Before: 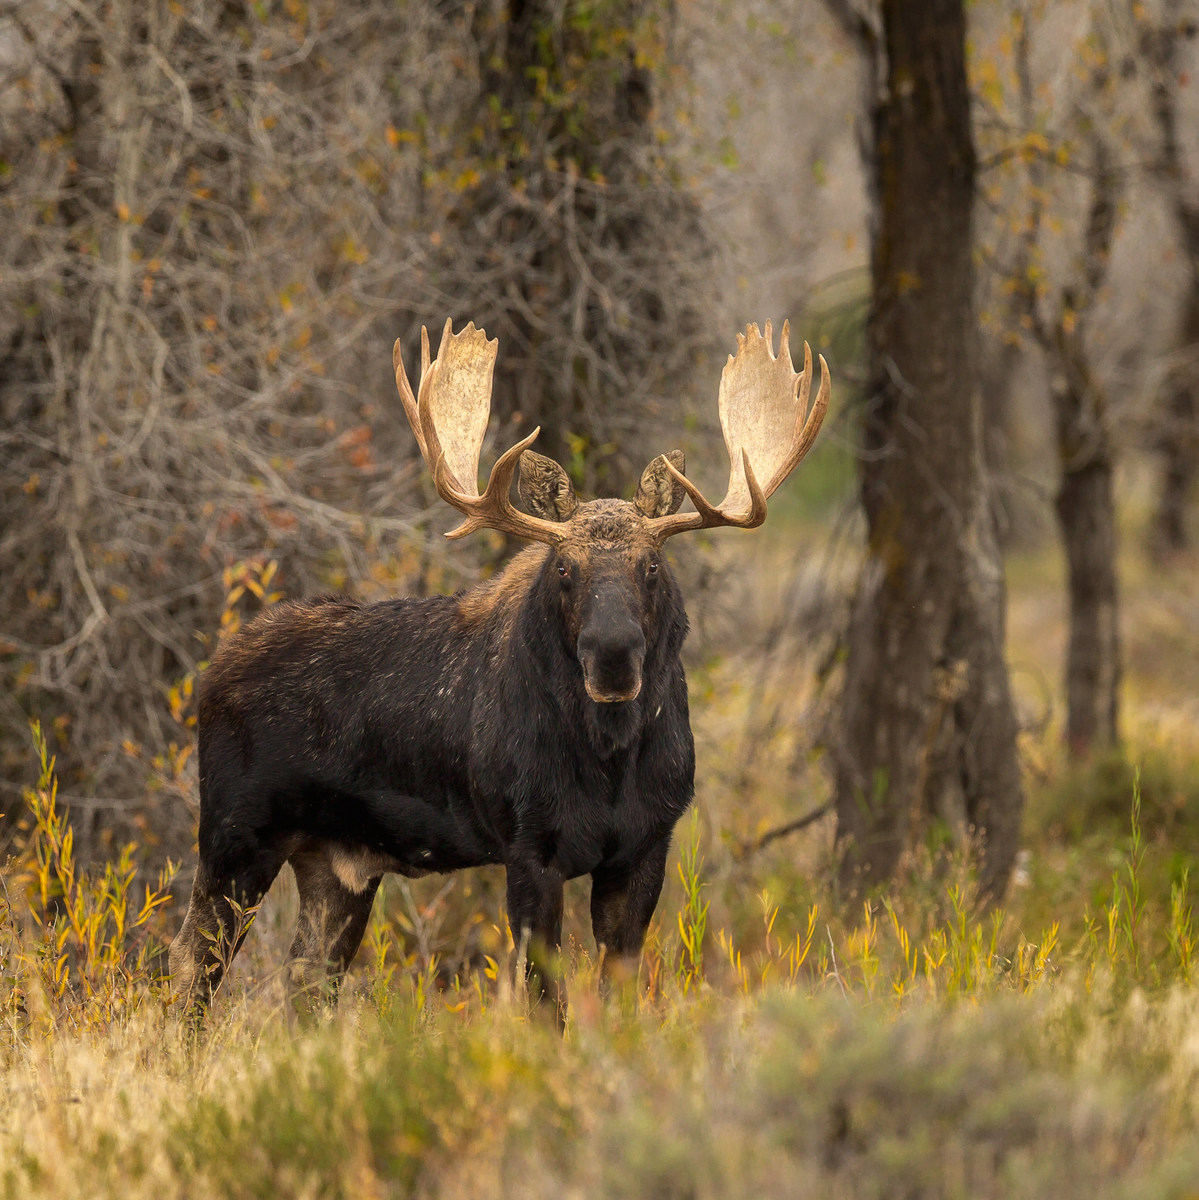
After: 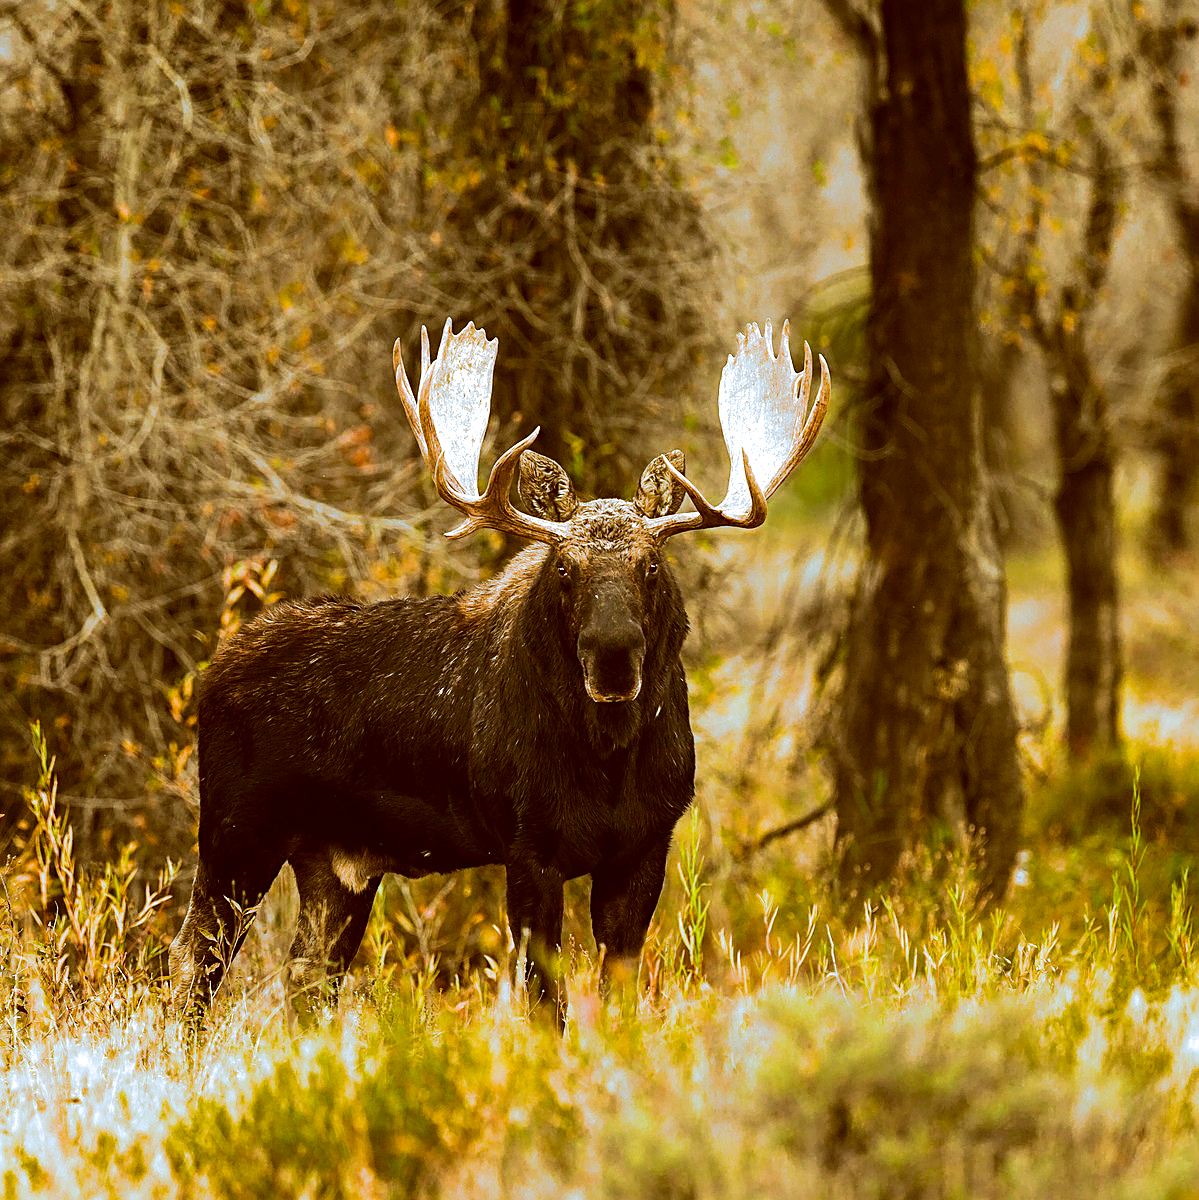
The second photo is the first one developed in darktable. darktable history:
color zones: curves: ch1 [(0.25, 0.61) (0.75, 0.248)]
tone equalizer: -8 EV -1.08 EV, -7 EV -1.01 EV, -6 EV -0.867 EV, -5 EV -0.578 EV, -3 EV 0.578 EV, -2 EV 0.867 EV, -1 EV 1.01 EV, +0 EV 1.08 EV, edges refinement/feathering 500, mask exposure compensation -1.57 EV, preserve details no
split-toning: shadows › hue 351.18°, shadows › saturation 0.86, highlights › hue 218.82°, highlights › saturation 0.73, balance -19.167
color correction: highlights a* -5.3, highlights b* 9.8, shadows a* 9.8, shadows b* 24.26
sharpen: on, module defaults
